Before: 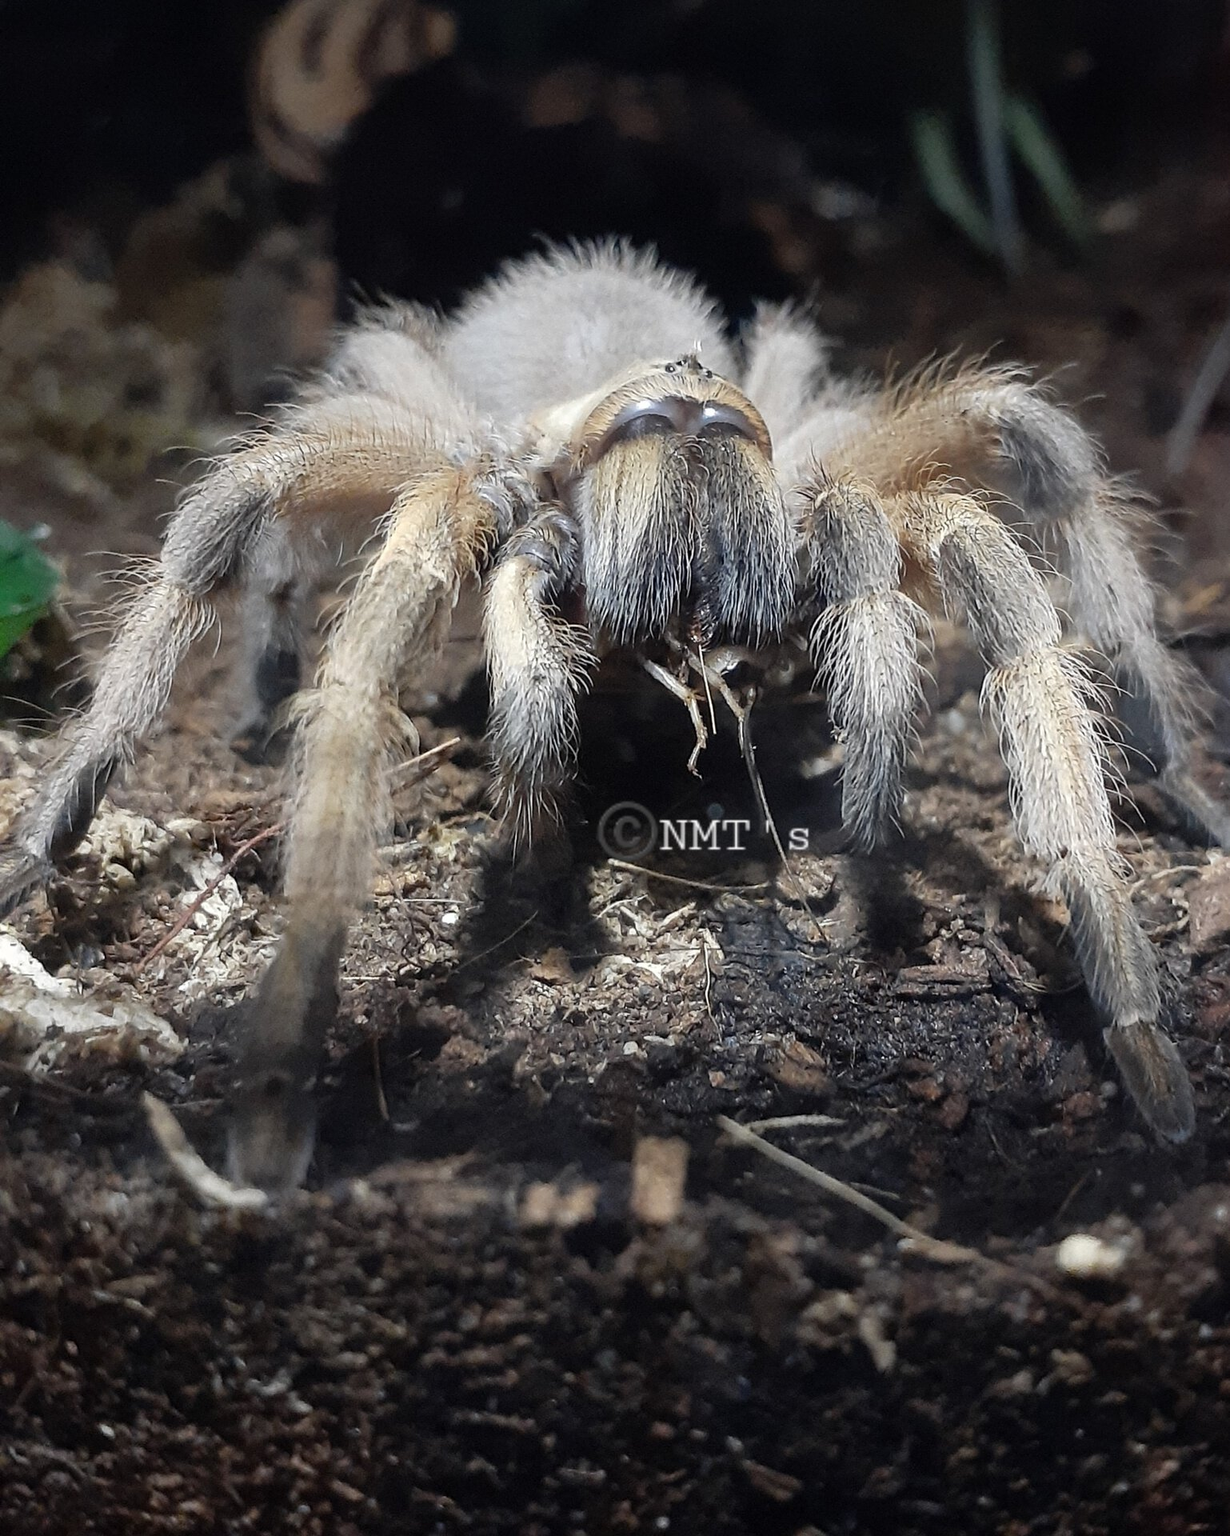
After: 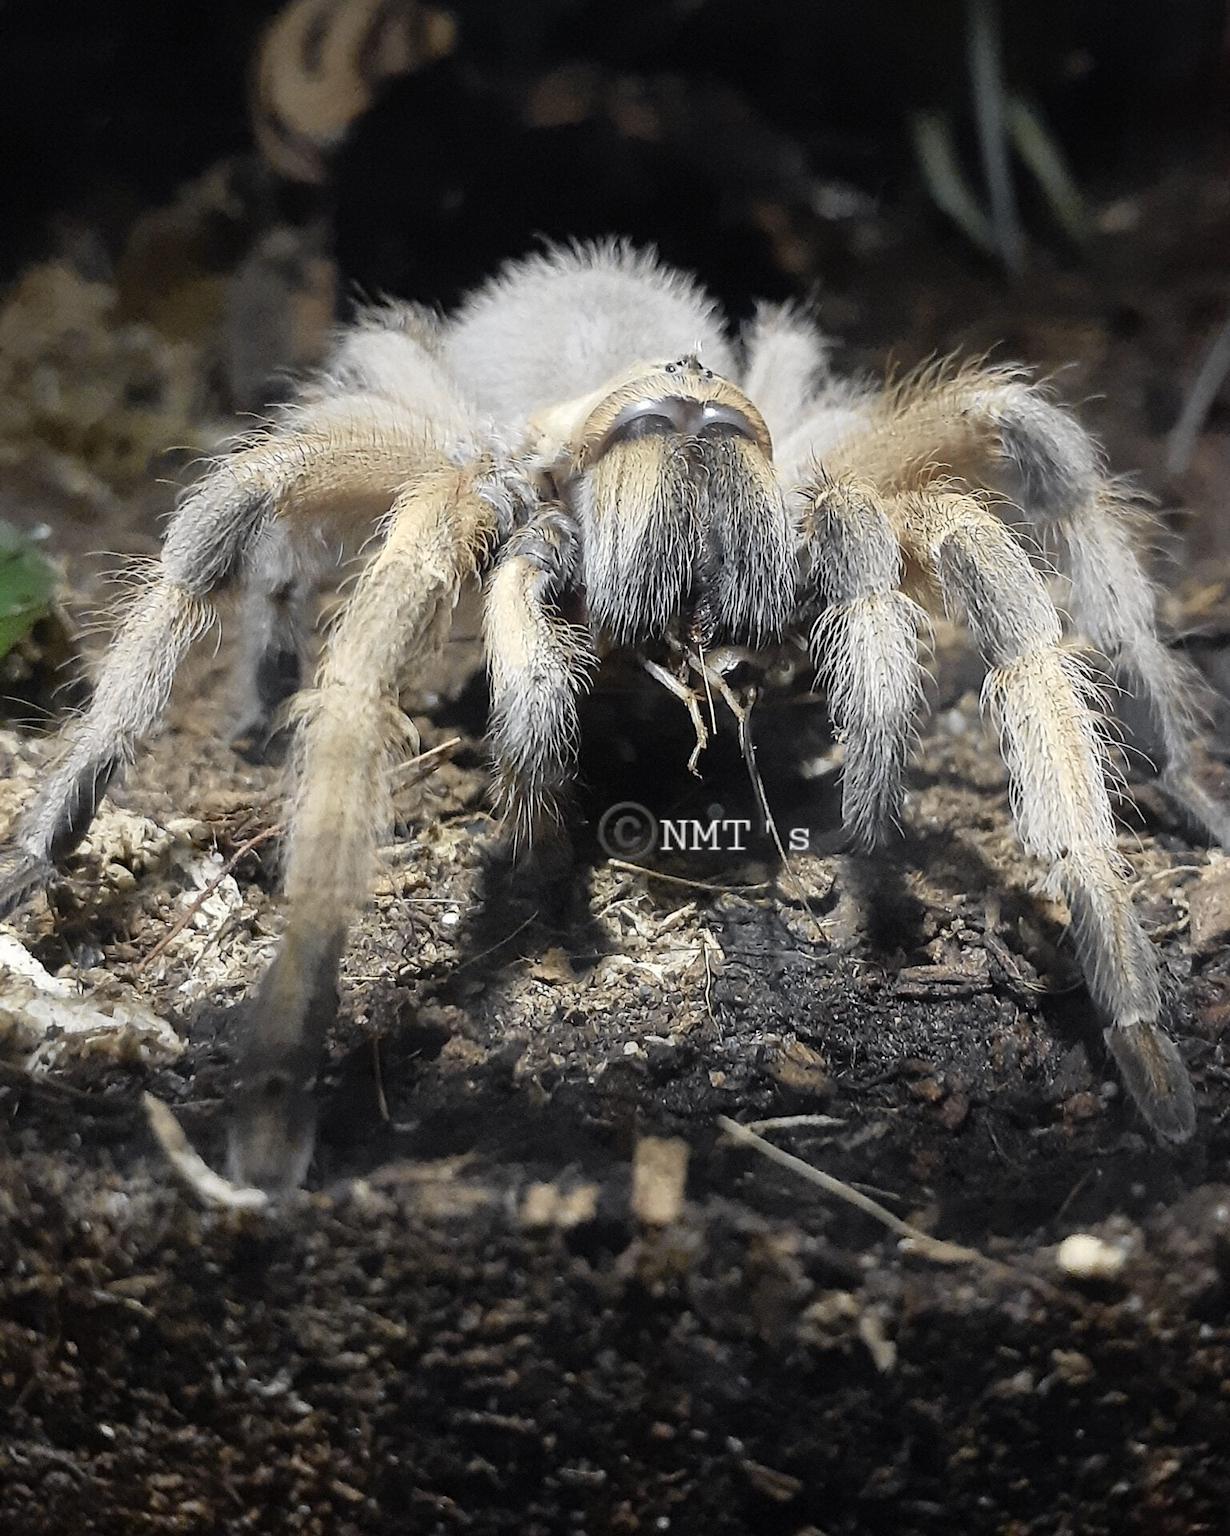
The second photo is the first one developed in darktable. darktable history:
tone curve: curves: ch0 [(0, 0) (0.765, 0.816) (1, 1)]; ch1 [(0, 0) (0.425, 0.464) (0.5, 0.5) (0.531, 0.522) (0.588, 0.575) (0.994, 0.939)]; ch2 [(0, 0) (0.398, 0.435) (0.455, 0.481) (0.501, 0.504) (0.529, 0.544) (0.584, 0.585) (1, 0.911)], color space Lab, independent channels, preserve colors none
base curve: curves: ch0 [(0, 0) (0.297, 0.298) (1, 1)]
